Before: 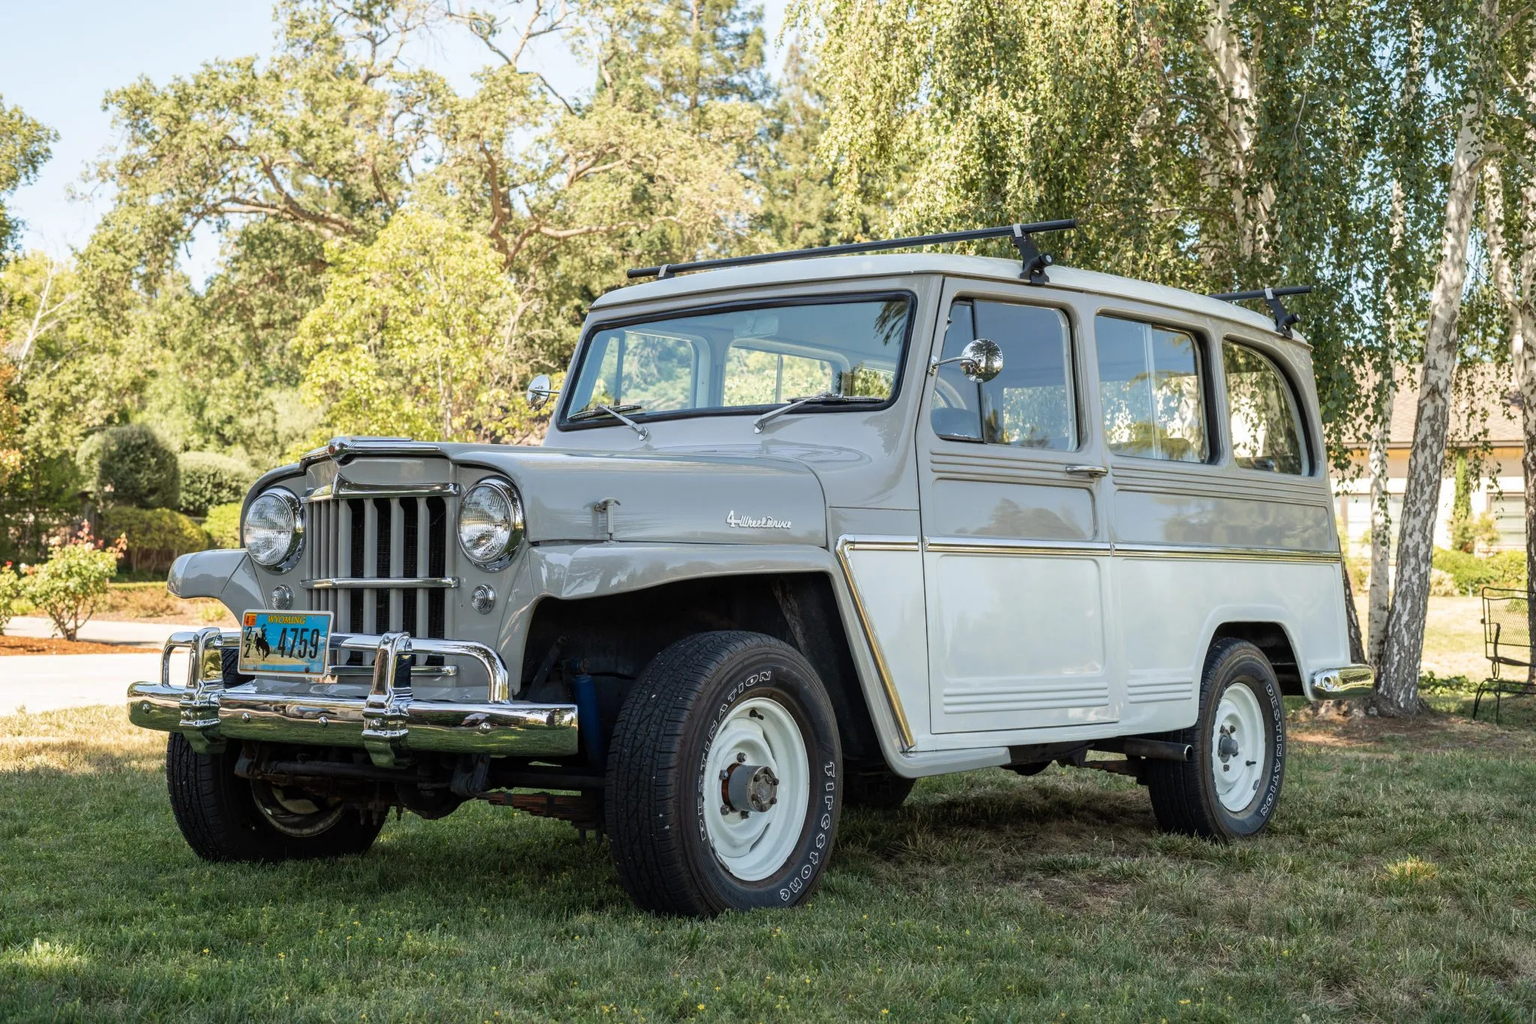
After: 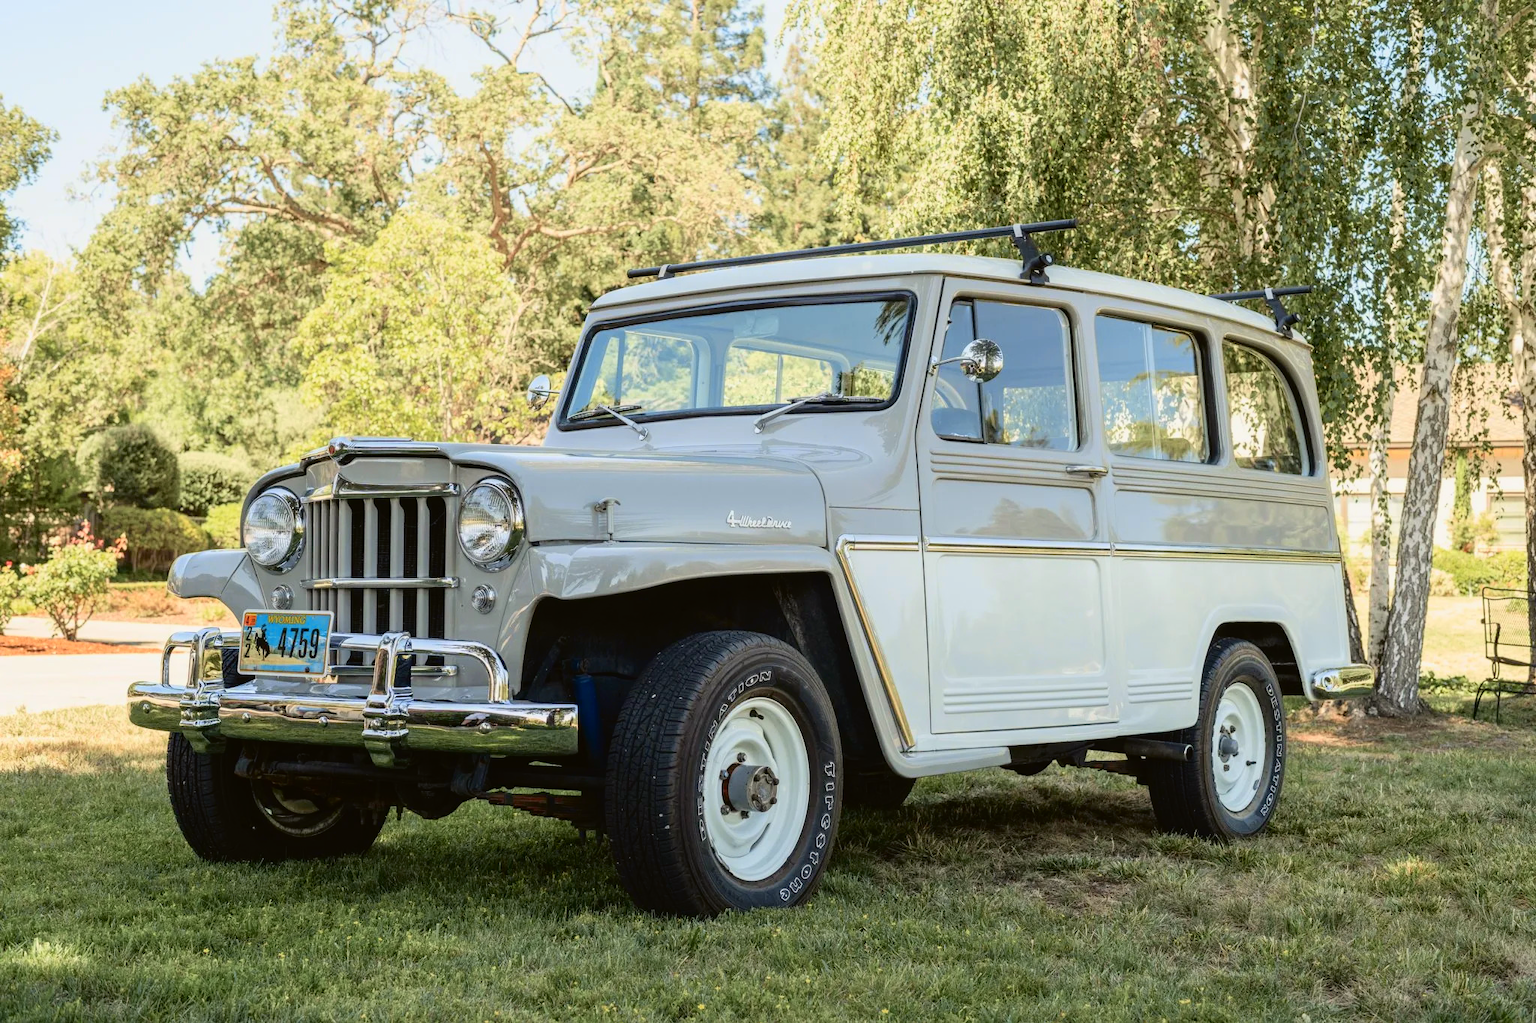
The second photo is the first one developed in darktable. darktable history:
tone curve: curves: ch0 [(0, 0.021) (0.049, 0.044) (0.152, 0.14) (0.328, 0.377) (0.473, 0.543) (0.641, 0.705) (0.868, 0.887) (1, 0.969)]; ch1 [(0, 0) (0.302, 0.331) (0.427, 0.433) (0.472, 0.47) (0.502, 0.503) (0.522, 0.526) (0.564, 0.591) (0.602, 0.632) (0.677, 0.701) (0.859, 0.885) (1, 1)]; ch2 [(0, 0) (0.33, 0.301) (0.447, 0.44) (0.487, 0.496) (0.502, 0.516) (0.535, 0.554) (0.565, 0.598) (0.618, 0.629) (1, 1)], color space Lab, independent channels, preserve colors none
